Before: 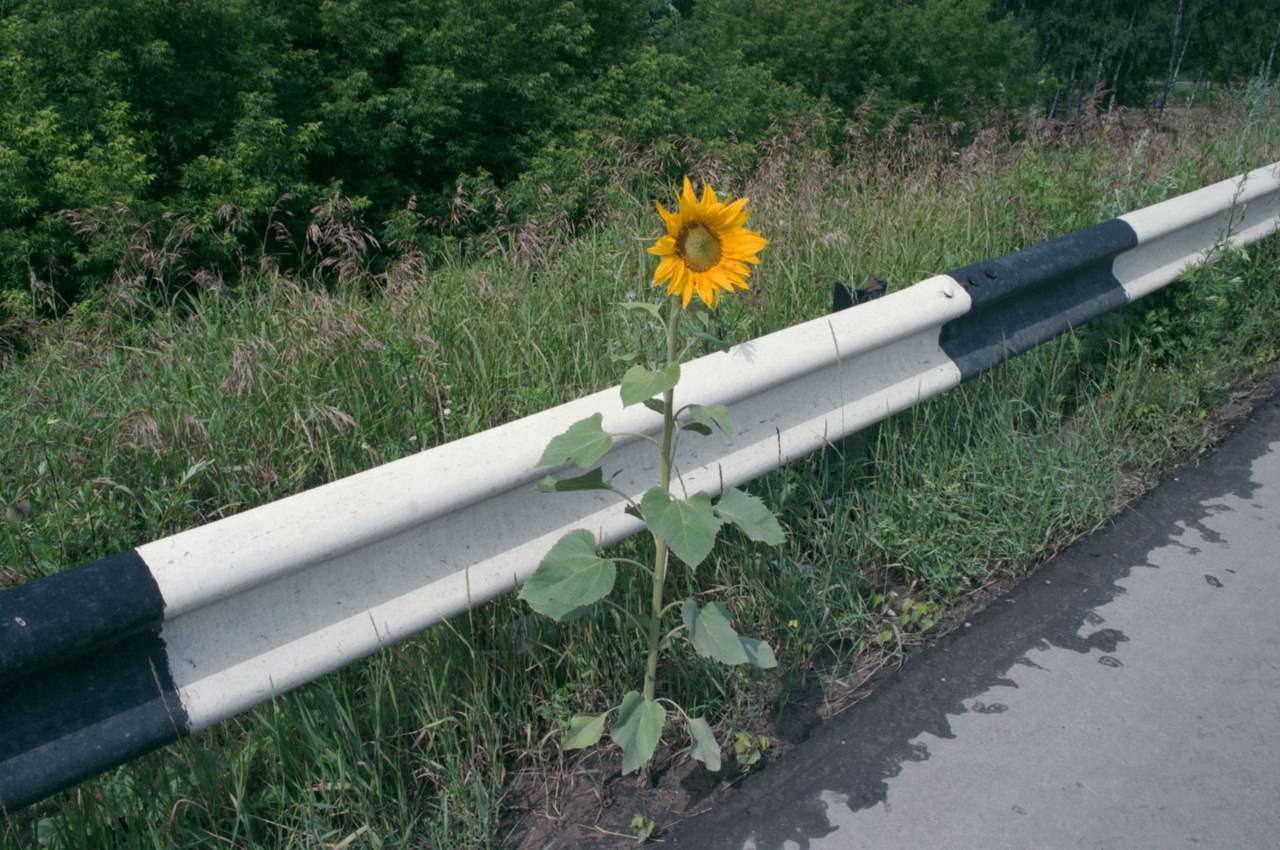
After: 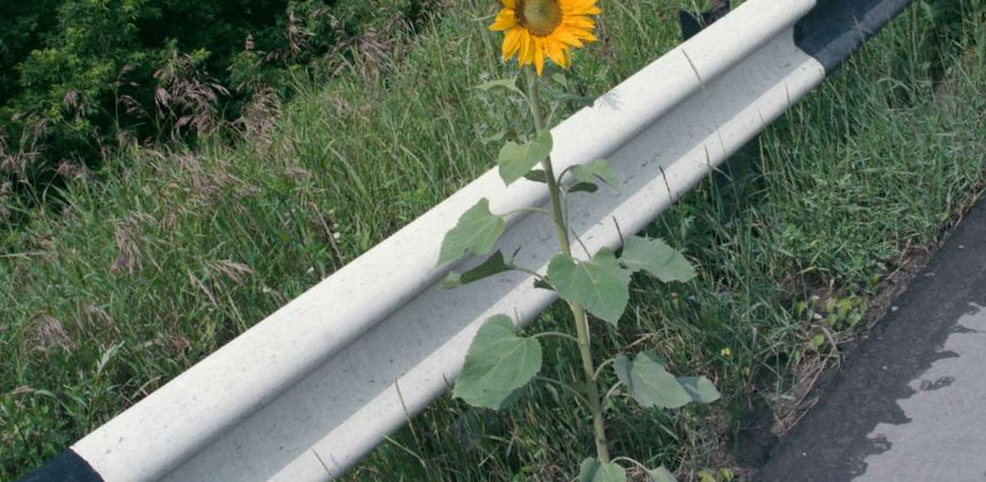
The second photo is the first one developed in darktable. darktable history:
crop and rotate: left 4.842%, top 15.51%, right 10.668%
rotate and perspective: rotation -14.8°, crop left 0.1, crop right 0.903, crop top 0.25, crop bottom 0.748
